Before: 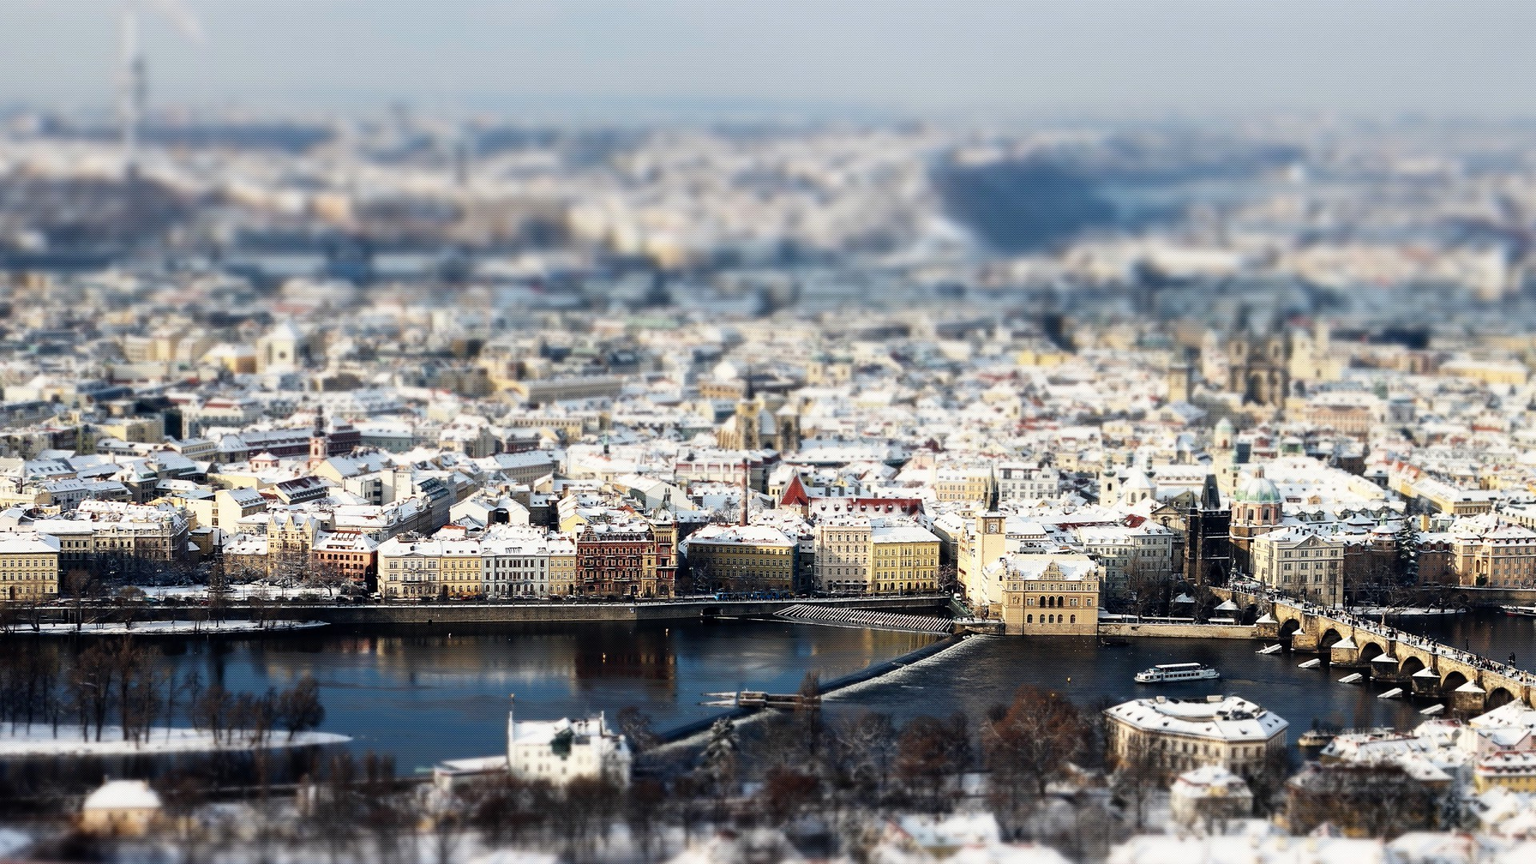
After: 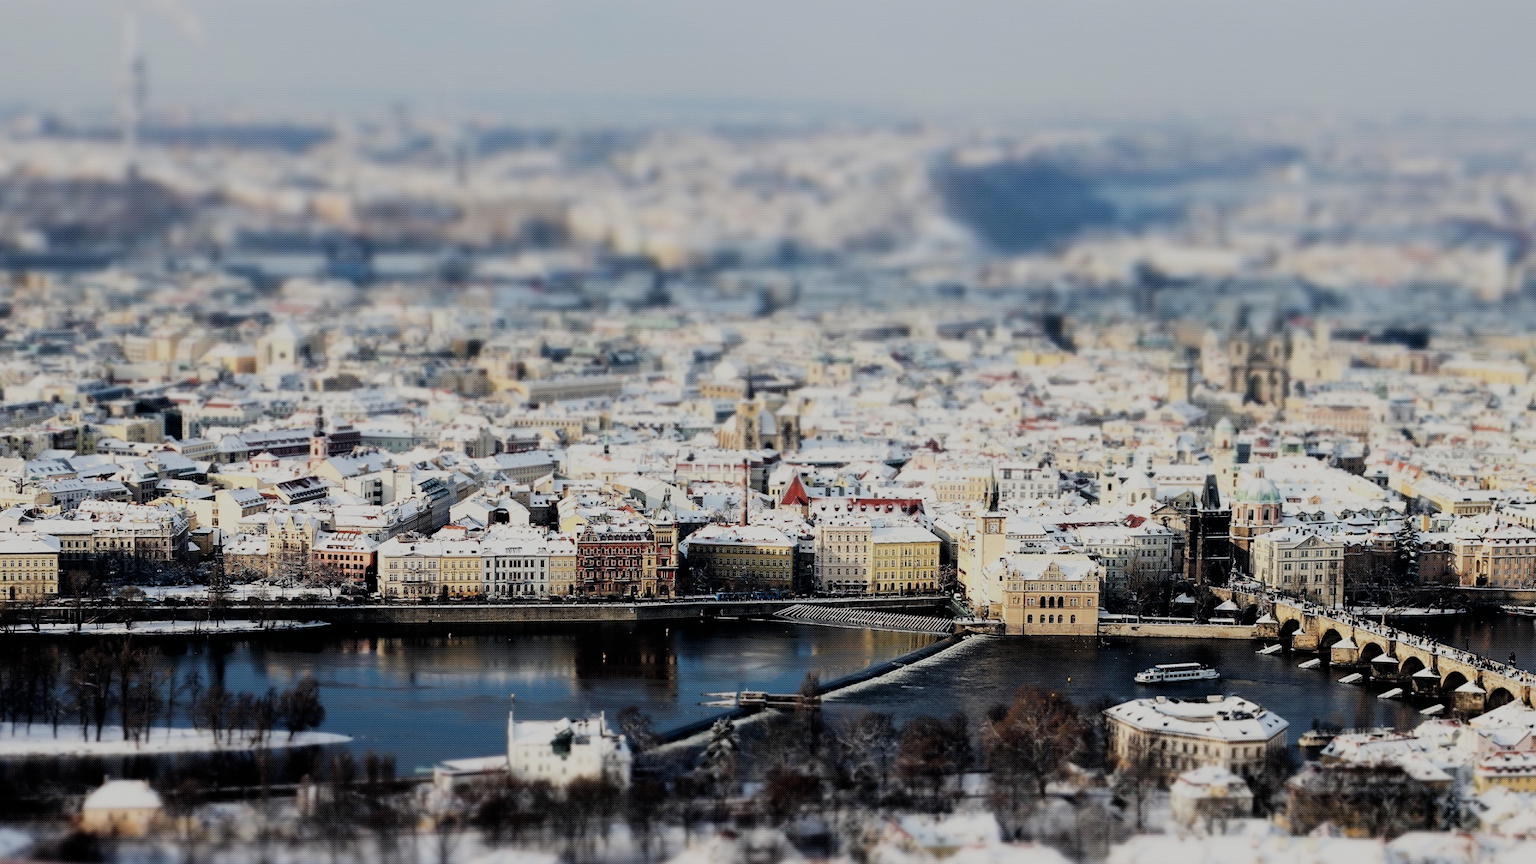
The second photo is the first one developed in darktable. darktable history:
filmic rgb: black relative exposure -6.92 EV, white relative exposure 5.6 EV, hardness 2.85, iterations of high-quality reconstruction 0
